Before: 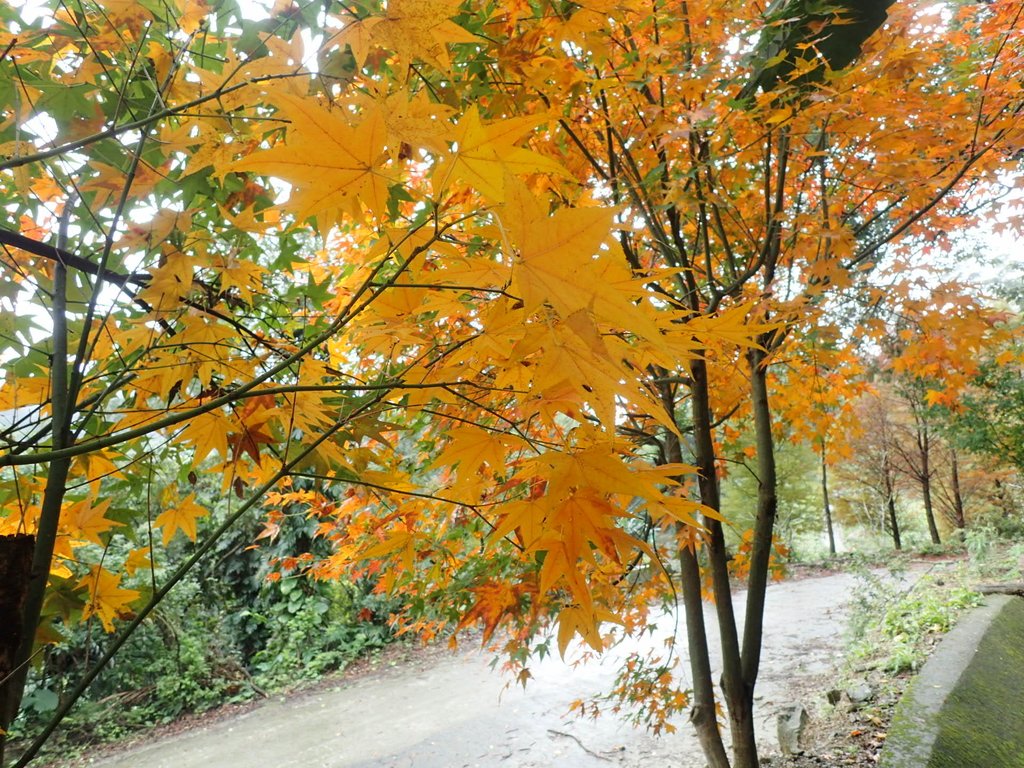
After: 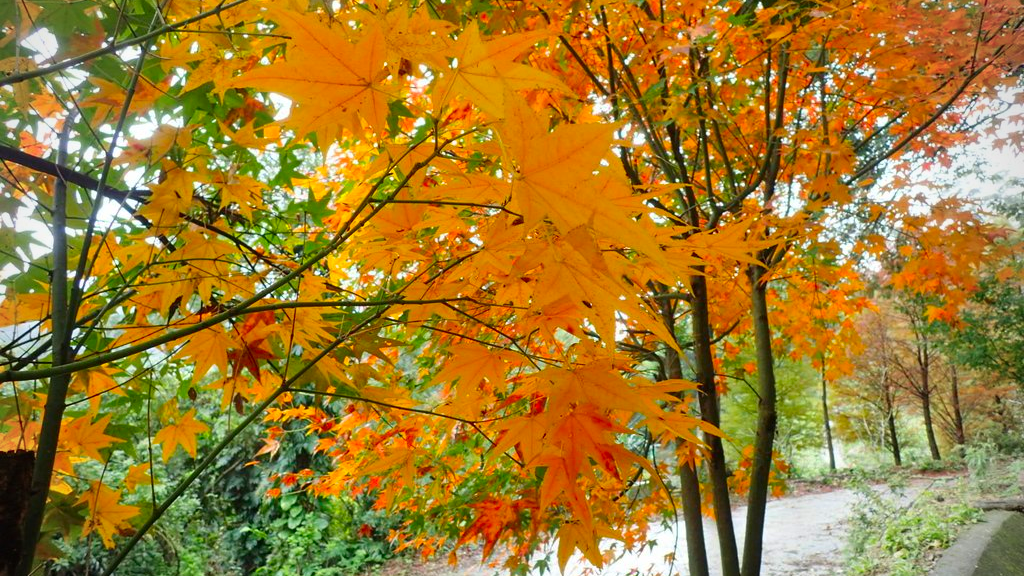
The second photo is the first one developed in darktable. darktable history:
crop: top 11.058%, bottom 13.874%
exposure: compensate highlight preservation false
vignetting: brightness -0.469, center (-0.031, -0.037)
shadows and highlights: soften with gaussian
contrast brightness saturation: saturation 0.516
